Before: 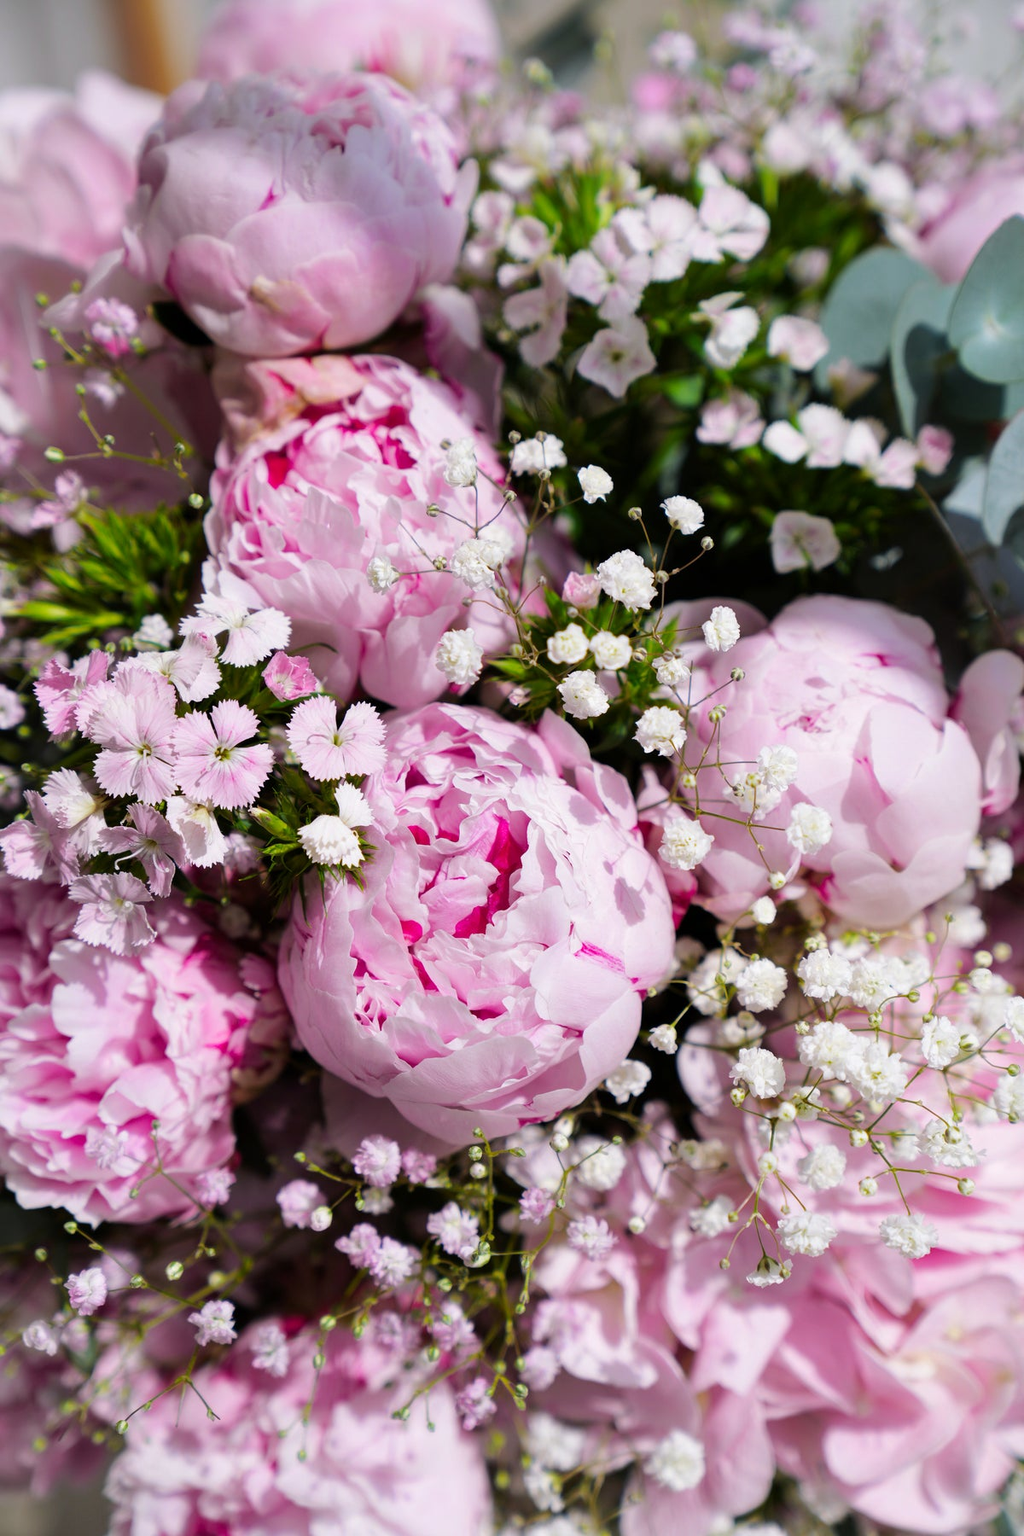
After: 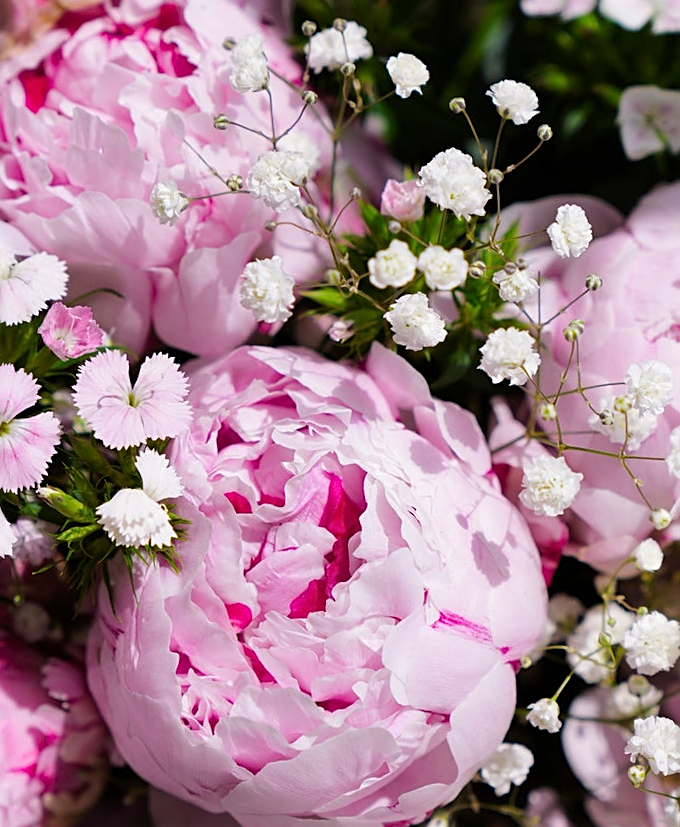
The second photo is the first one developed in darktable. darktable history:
sharpen: on, module defaults
rotate and perspective: rotation -5°, crop left 0.05, crop right 0.952, crop top 0.11, crop bottom 0.89
crop and rotate: left 22.13%, top 22.054%, right 22.026%, bottom 22.102%
